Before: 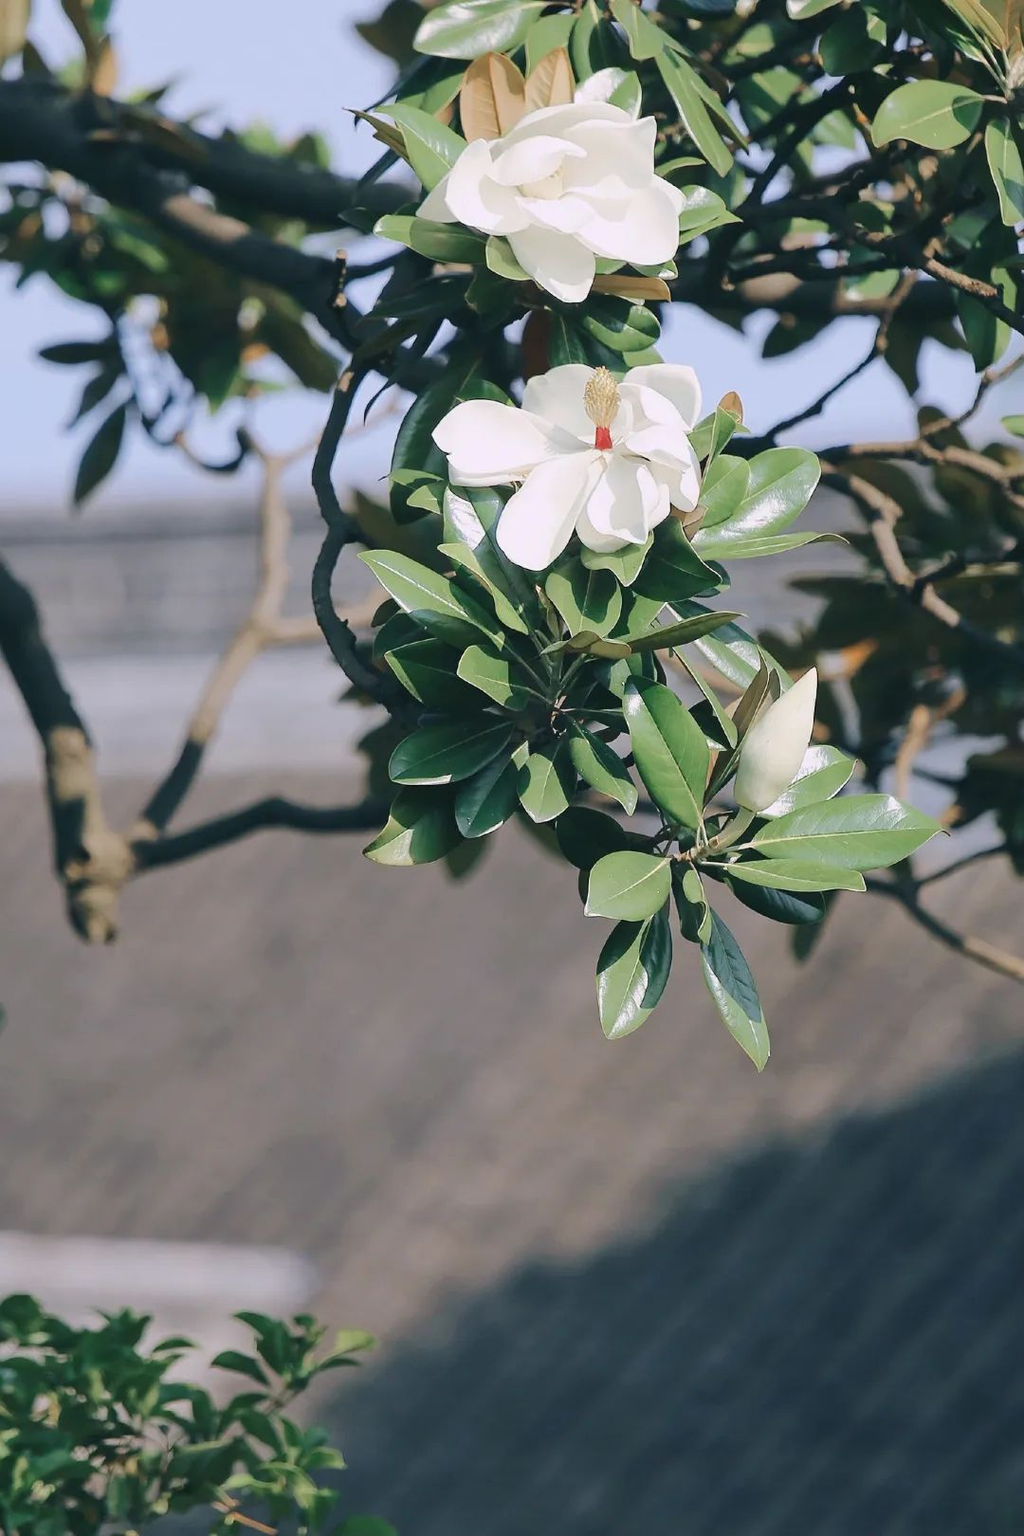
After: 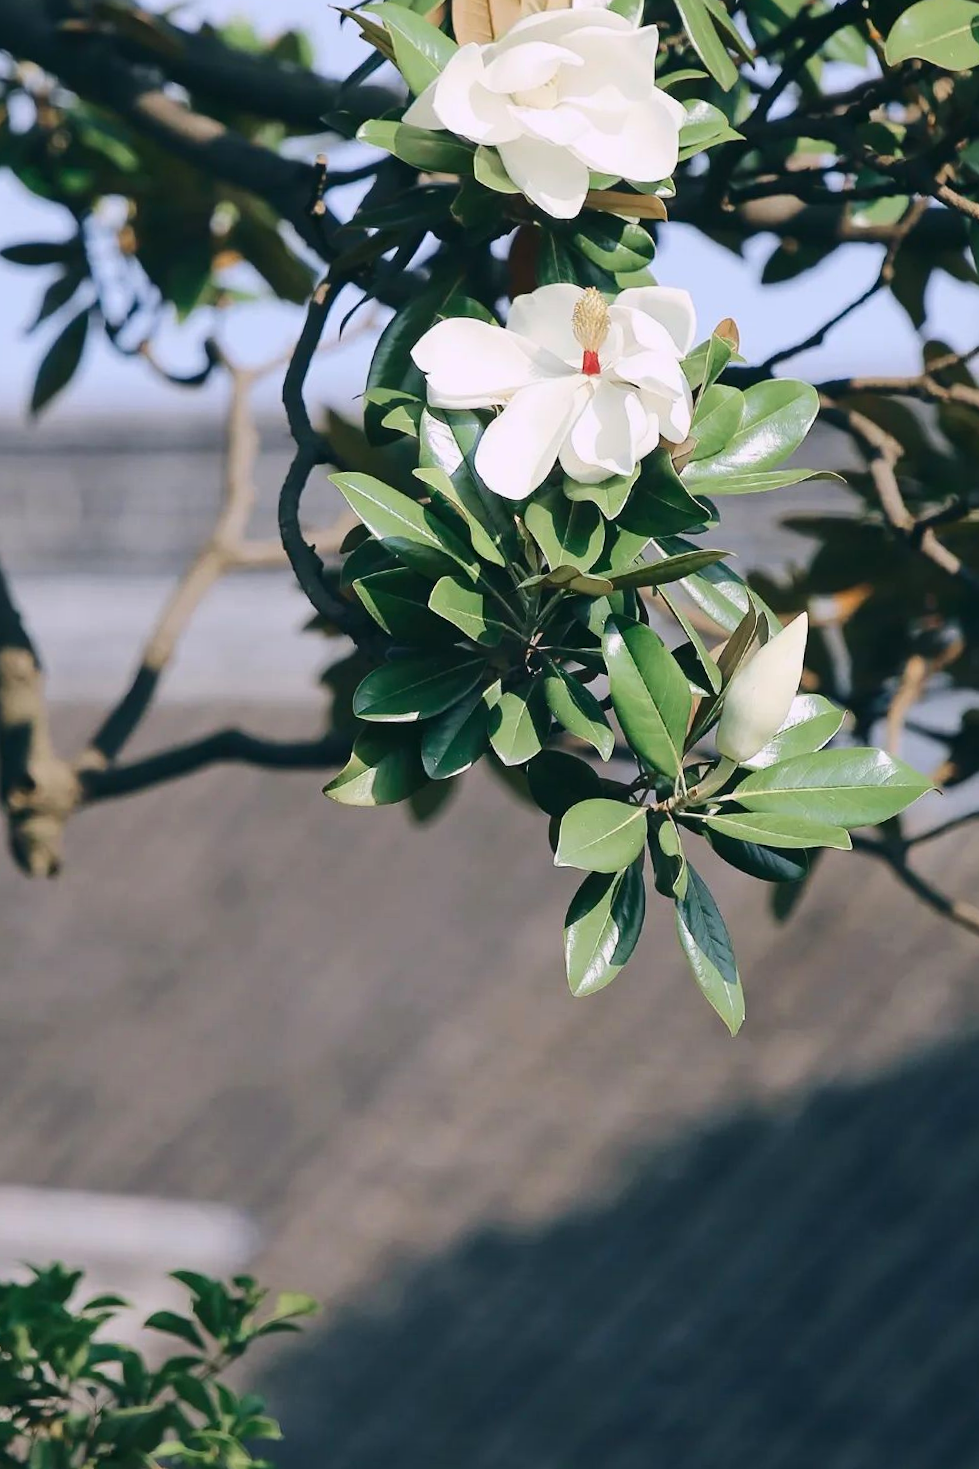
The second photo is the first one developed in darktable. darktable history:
contrast brightness saturation: contrast 0.15, brightness -0.01, saturation 0.1
crop and rotate: angle -1.96°, left 3.097%, top 4.154%, right 1.586%, bottom 0.529%
